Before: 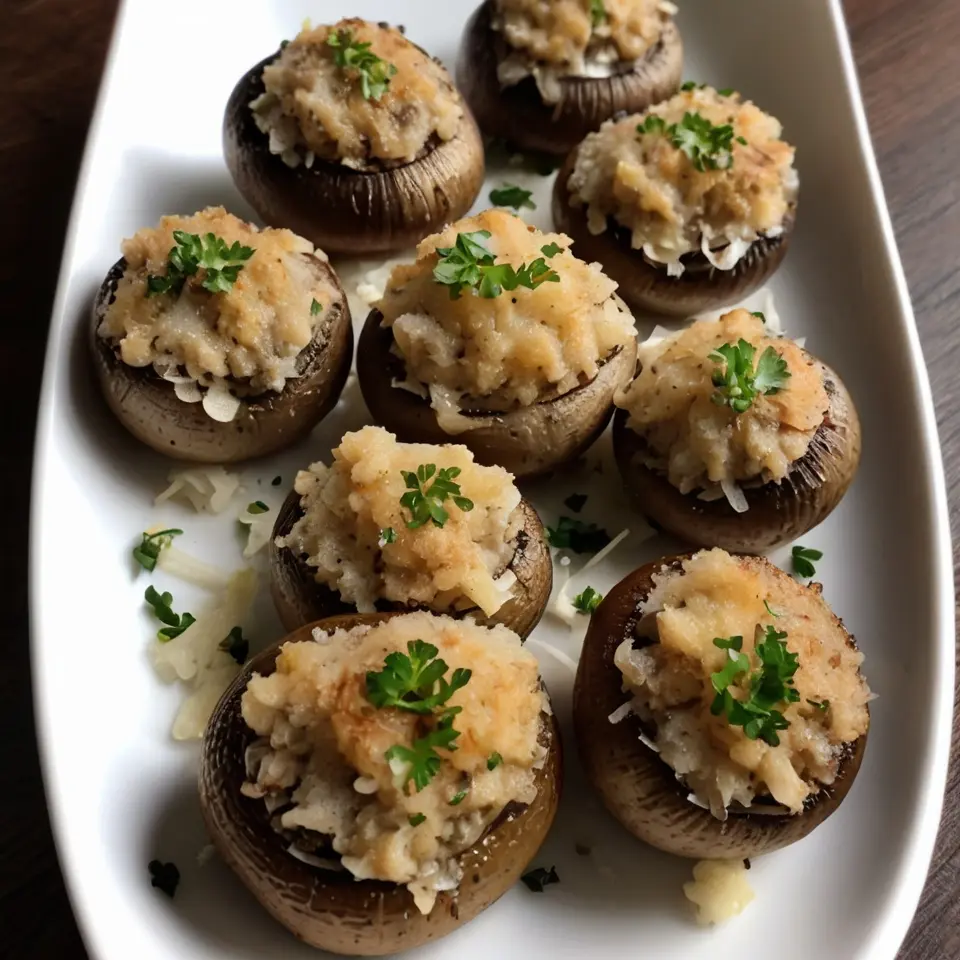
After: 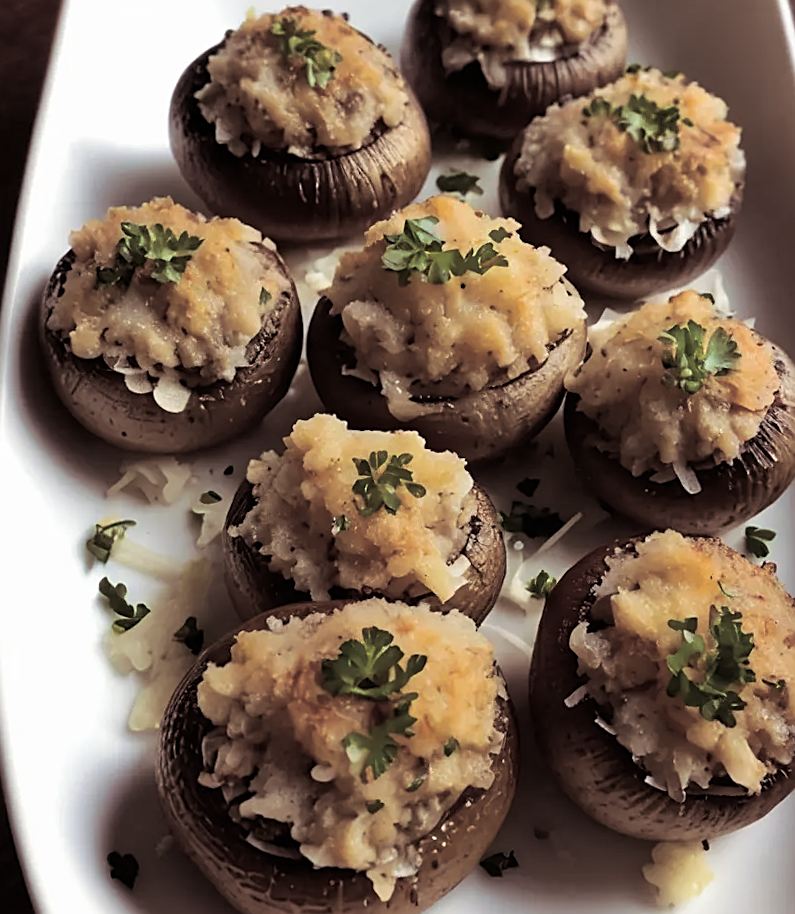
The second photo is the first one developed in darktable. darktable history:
crop and rotate: angle 1°, left 4.281%, top 0.642%, right 11.383%, bottom 2.486%
sharpen: on, module defaults
split-toning: shadows › saturation 0.24, highlights › hue 54°, highlights › saturation 0.24
